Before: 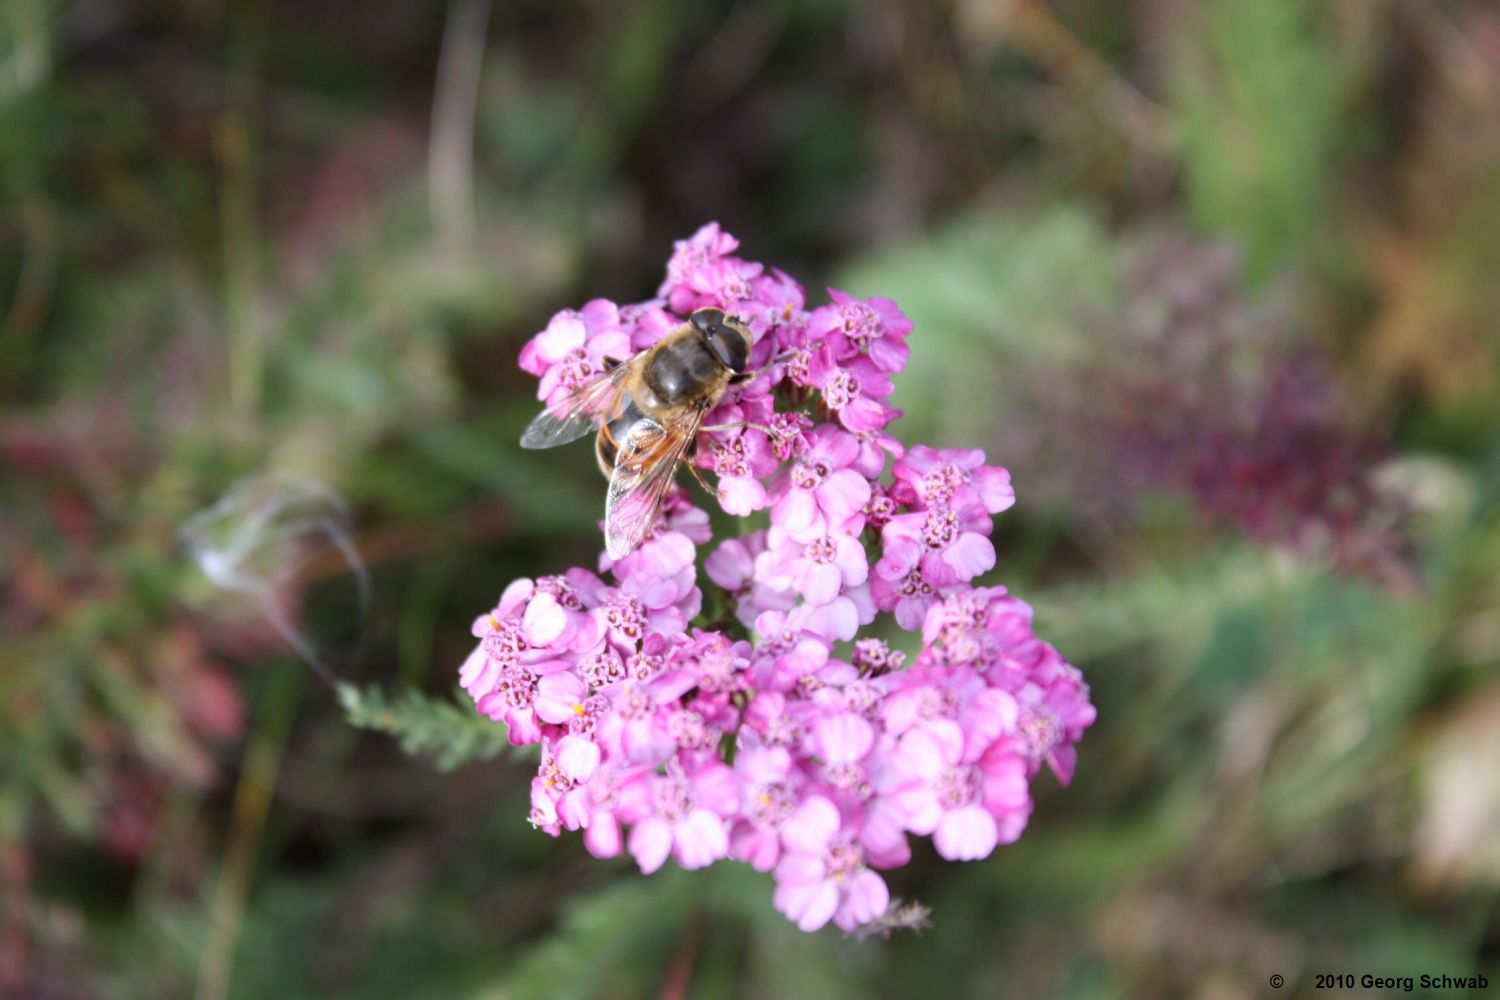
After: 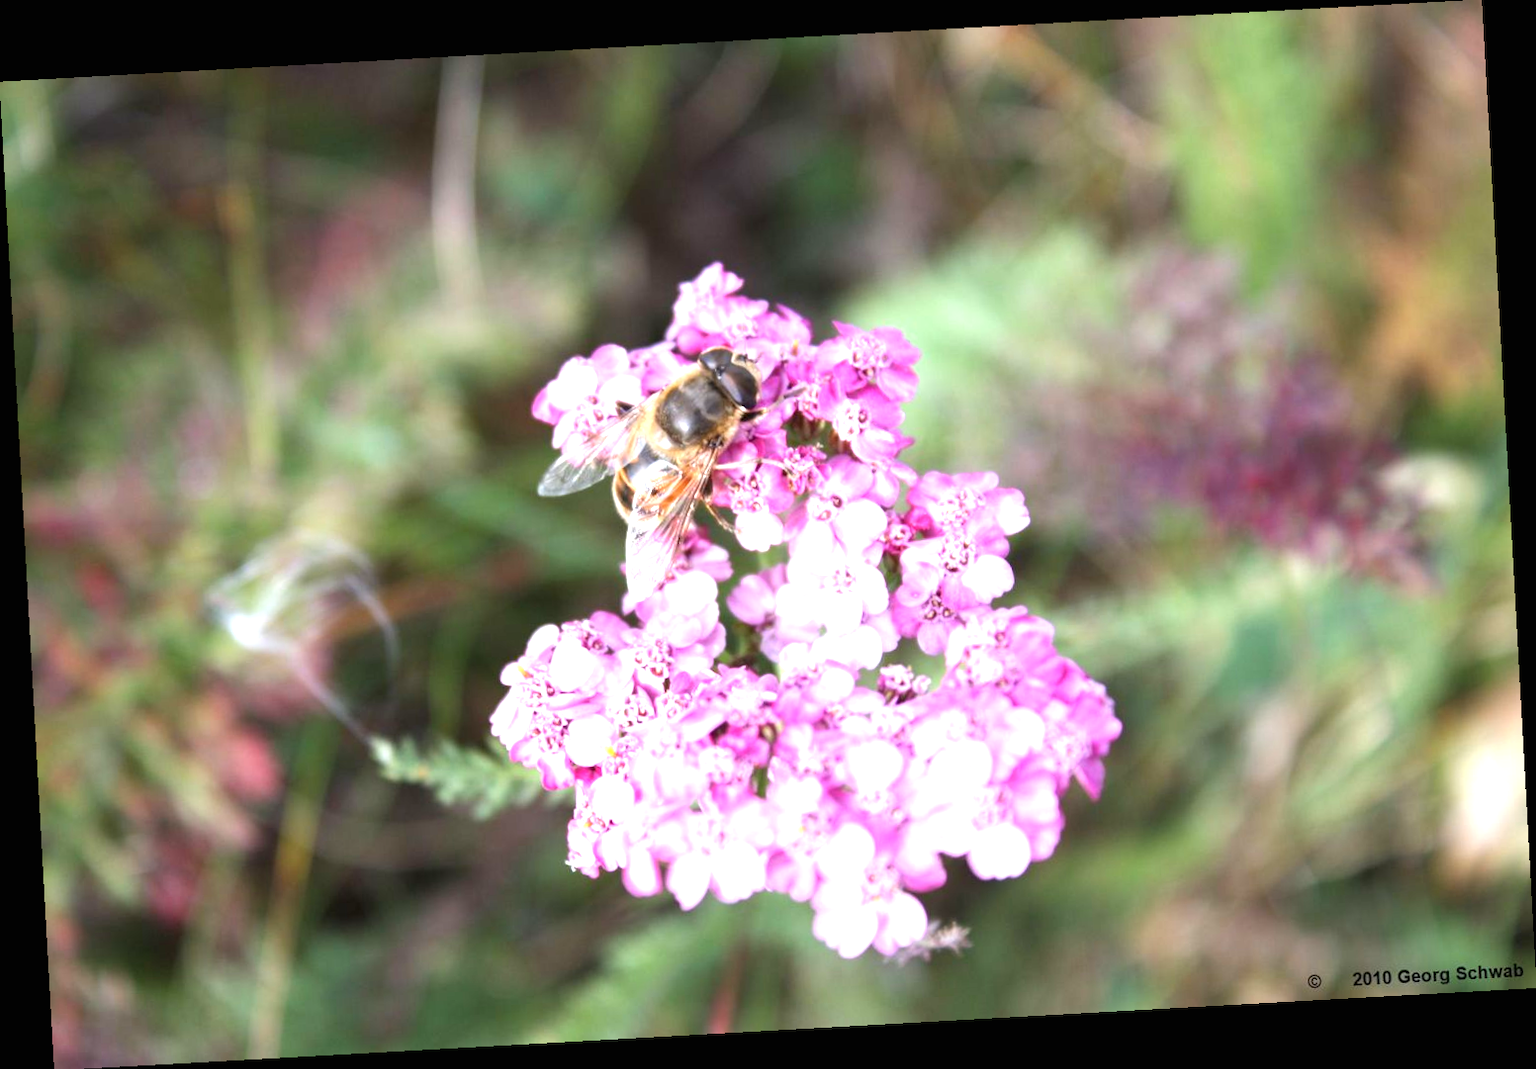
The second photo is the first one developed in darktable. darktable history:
exposure: black level correction 0, exposure 1.1 EV, compensate exposure bias true, compensate highlight preservation false
rotate and perspective: rotation -3.18°, automatic cropping off
